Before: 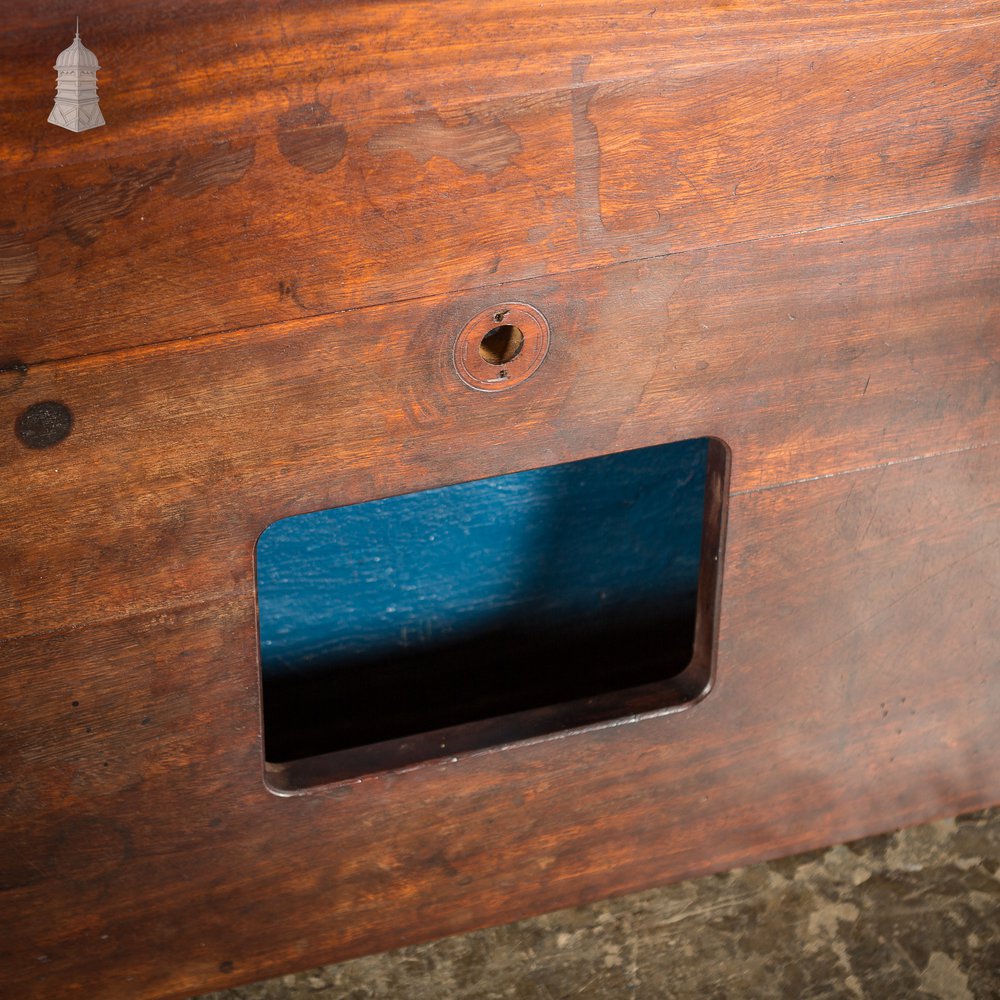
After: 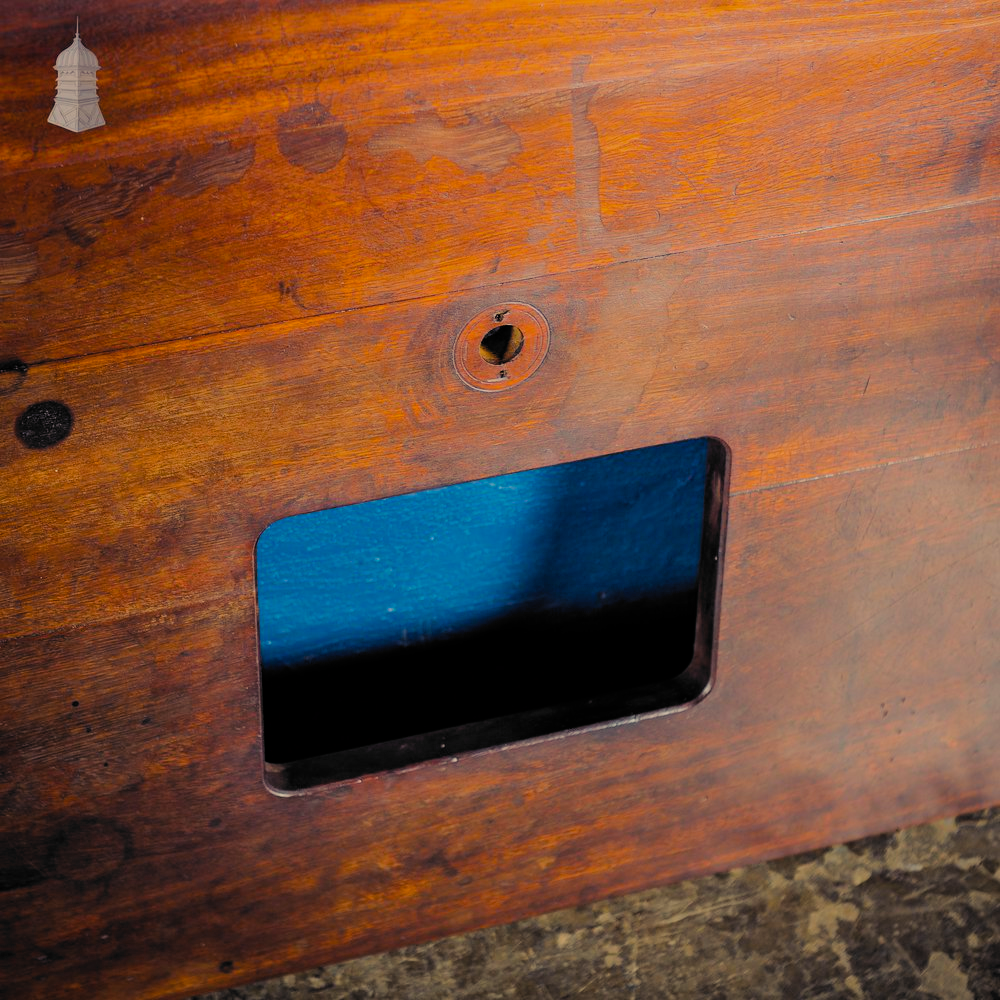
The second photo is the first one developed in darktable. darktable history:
color balance rgb: shadows lift › luminance -21.63%, shadows lift › chroma 8.986%, shadows lift › hue 285.65°, power › luminance -7.774%, power › chroma 1.103%, power › hue 216.13°, highlights gain › chroma 2.99%, highlights gain › hue 78.83°, linear chroma grading › global chroma 14.696%, perceptual saturation grading › global saturation 29.861%, contrast -29.504%
filmic rgb: black relative exposure -5.13 EV, white relative exposure 3.97 EV, hardness 2.89, contrast 1.301, highlights saturation mix -28.82%, color science v6 (2022)
